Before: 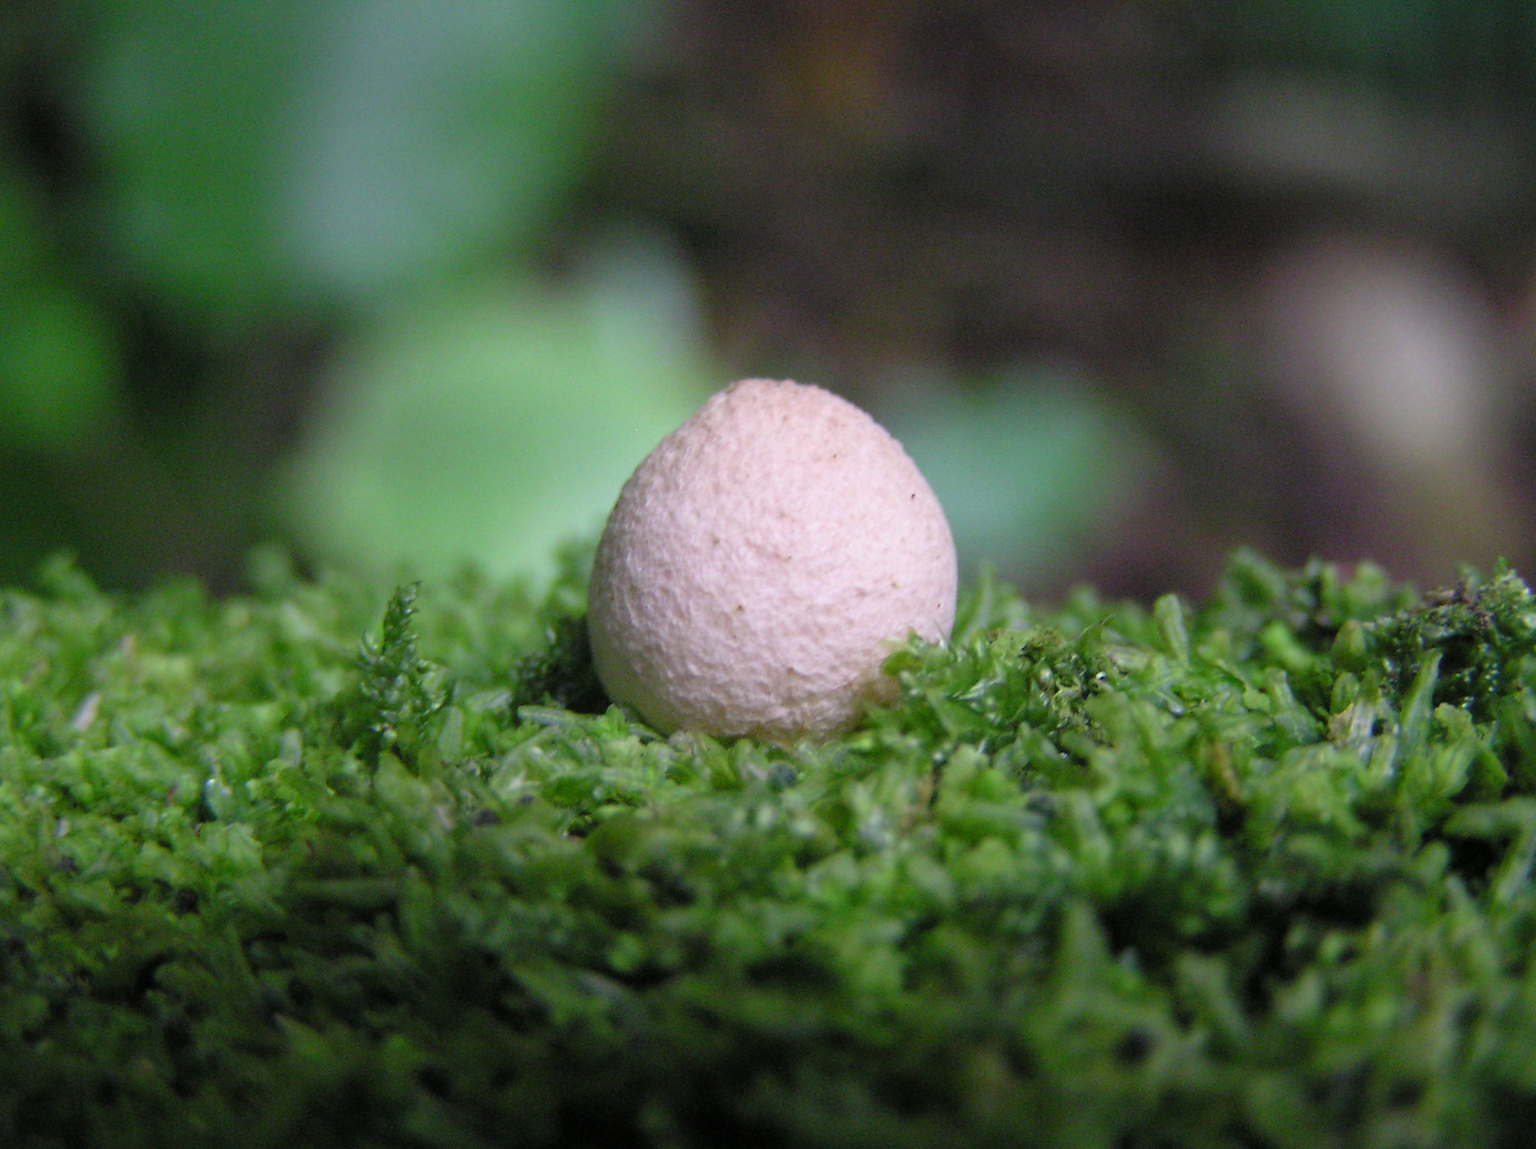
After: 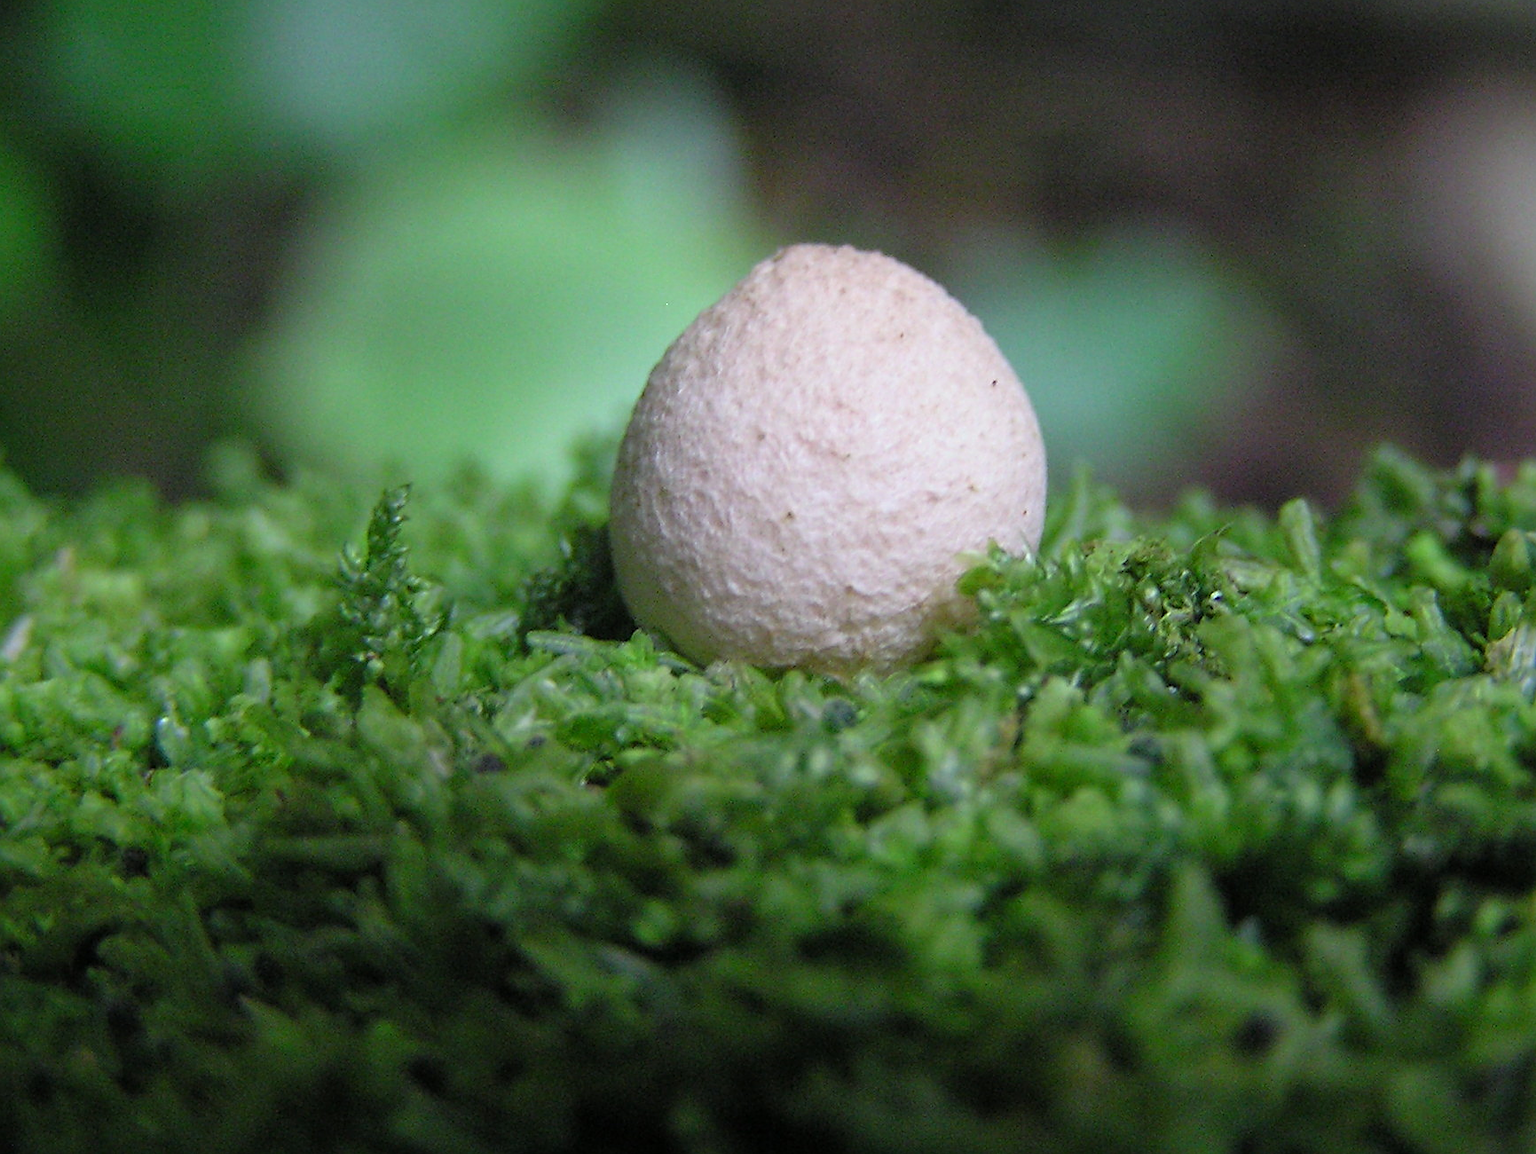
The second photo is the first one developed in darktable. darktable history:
sharpen: on, module defaults
crop and rotate: left 4.755%, top 15.052%, right 10.683%
color correction: highlights a* -6.35, highlights b* 0.443
